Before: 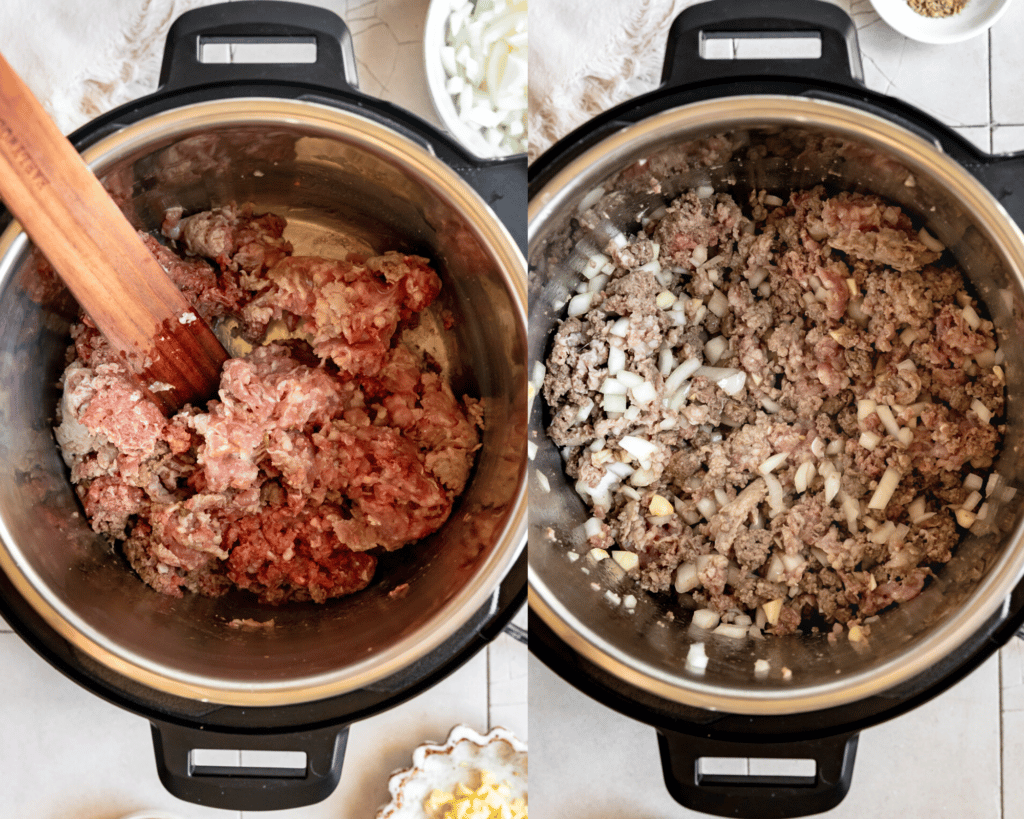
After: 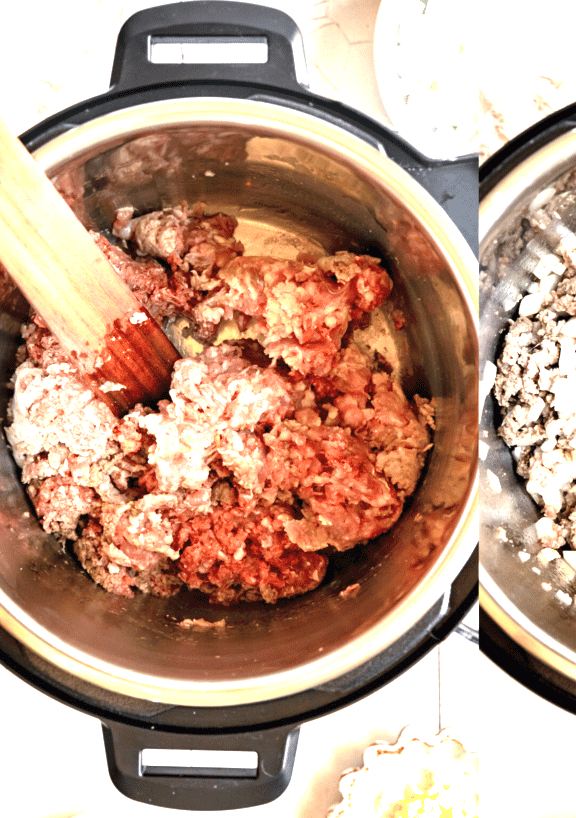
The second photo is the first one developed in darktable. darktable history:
crop: left 4.805%, right 38.878%
exposure: black level correction 0, exposure 1.464 EV, compensate highlight preservation false
